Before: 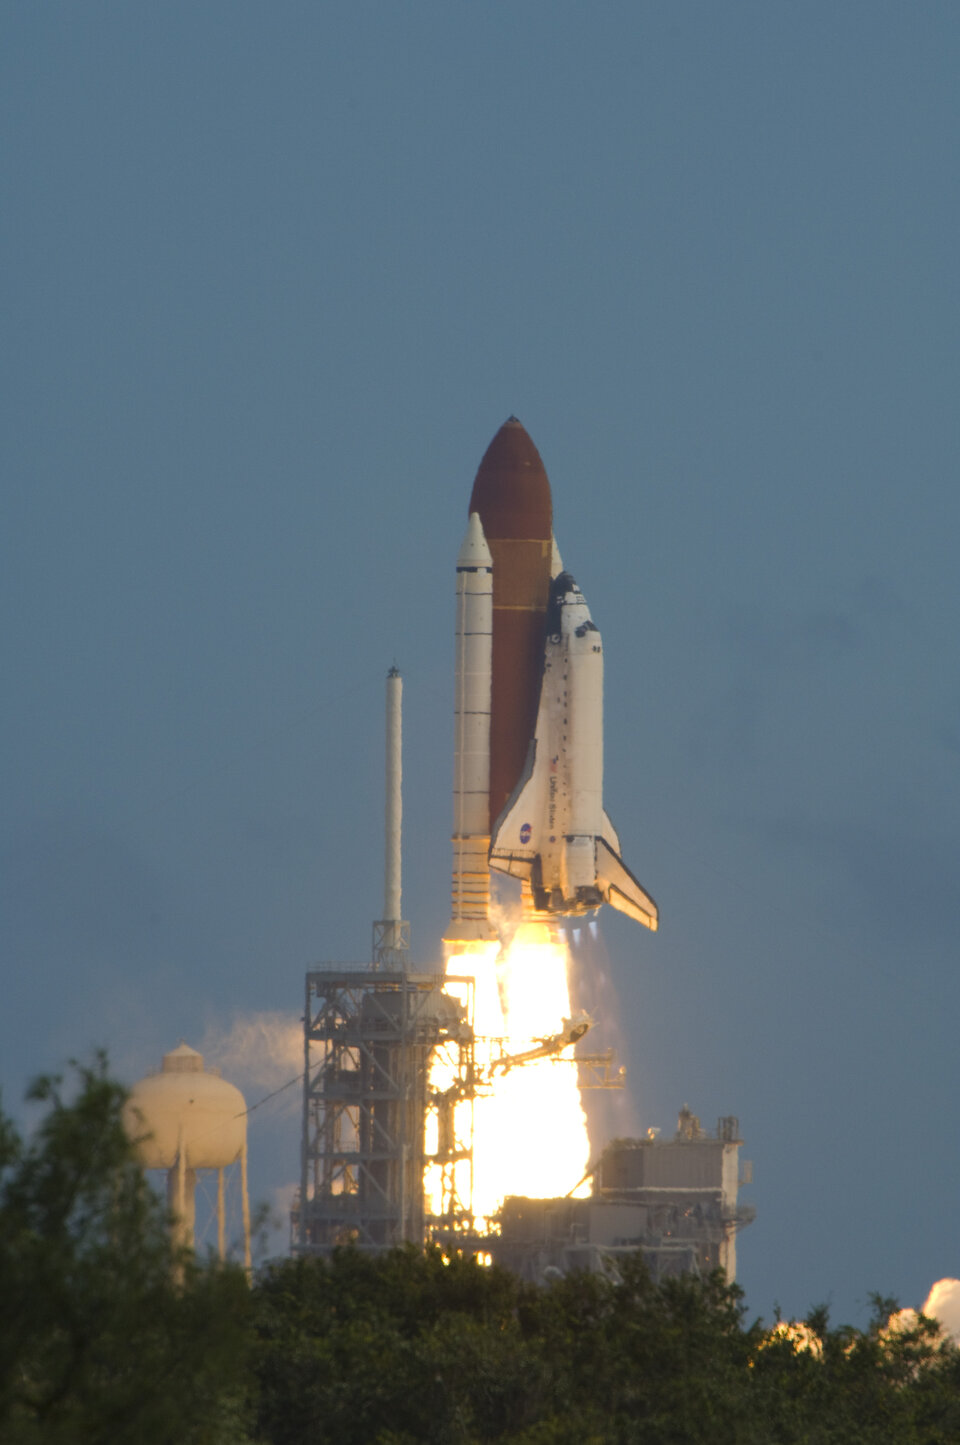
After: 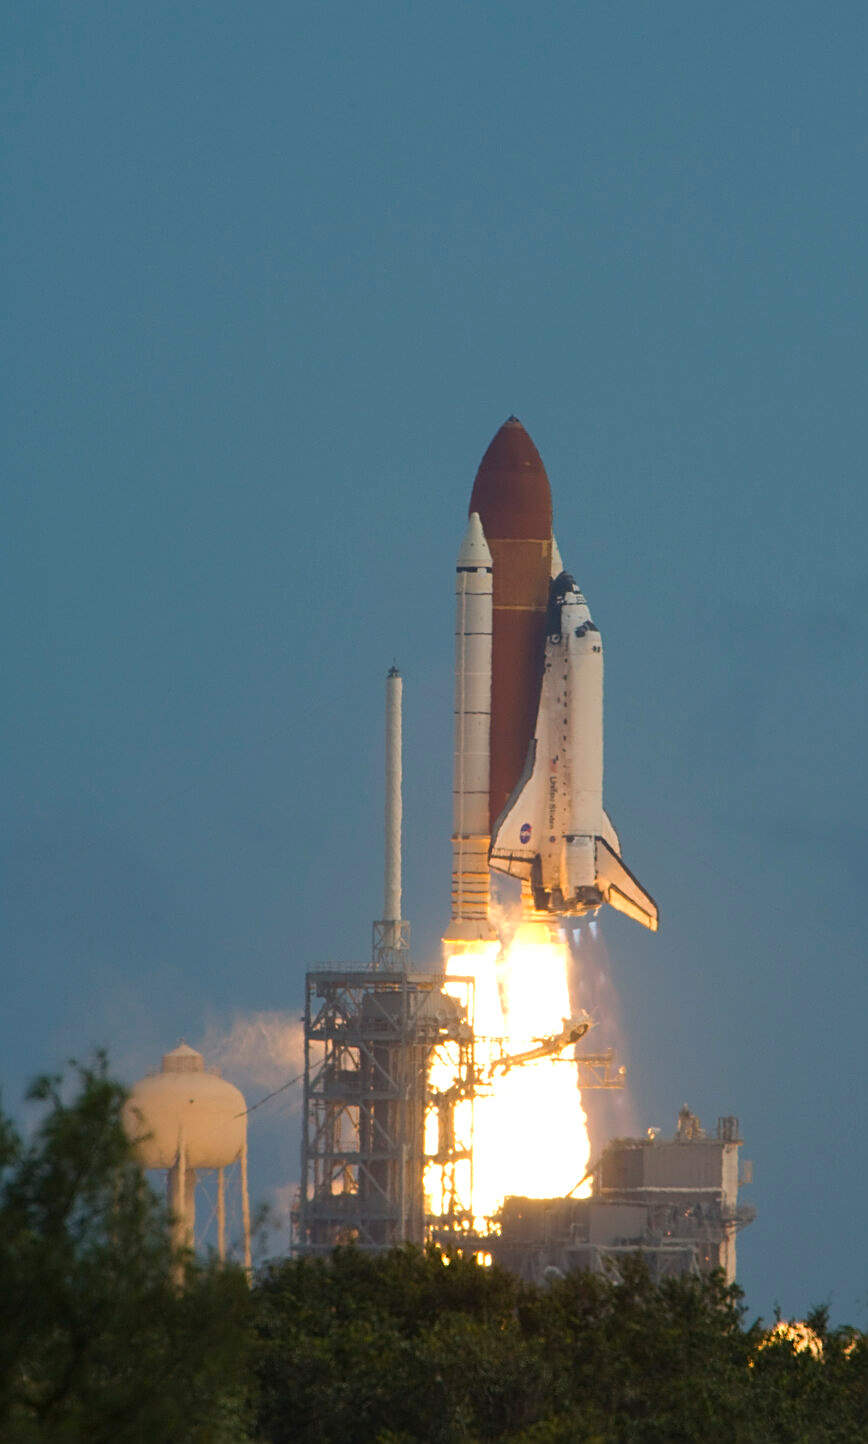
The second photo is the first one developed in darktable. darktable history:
crop: right 9.509%, bottom 0.031%
sharpen: on, module defaults
